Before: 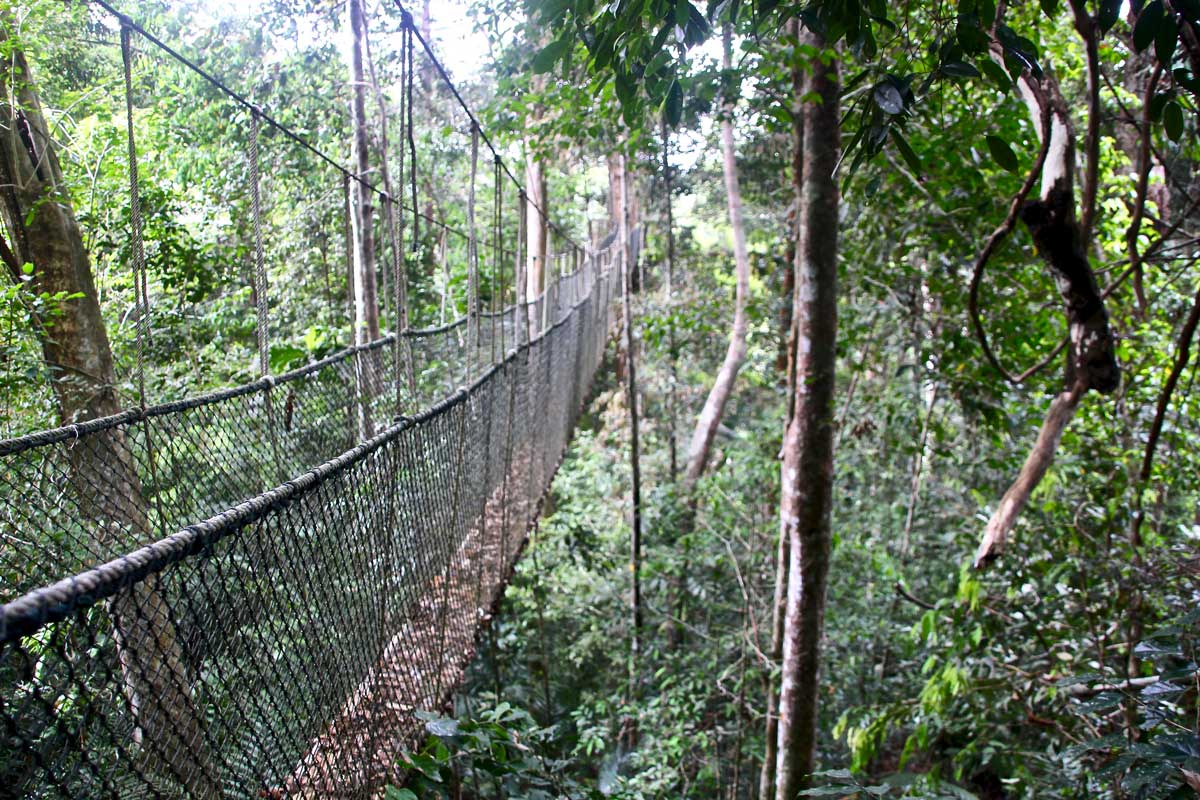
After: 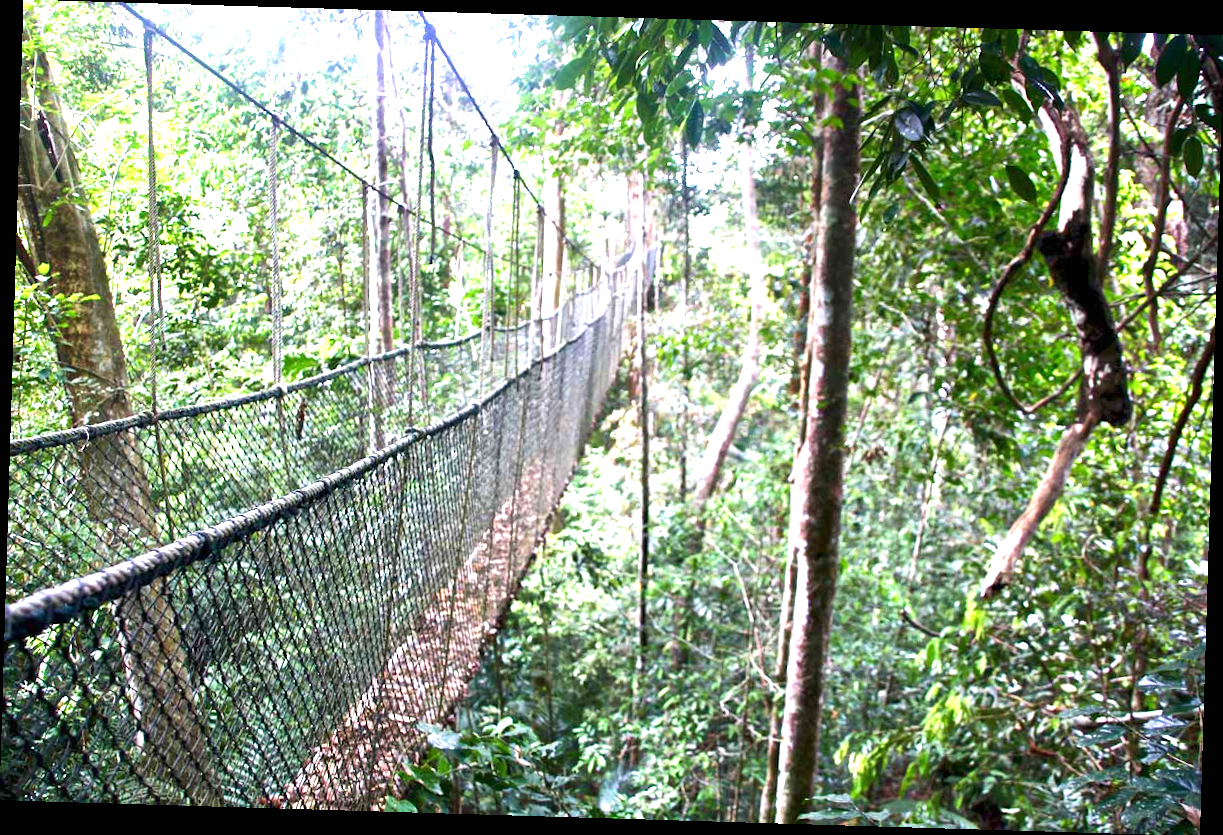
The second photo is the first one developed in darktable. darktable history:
rotate and perspective: rotation 1.72°, automatic cropping off
exposure: black level correction 0, exposure 1.2 EV, compensate highlight preservation false
velvia: on, module defaults
